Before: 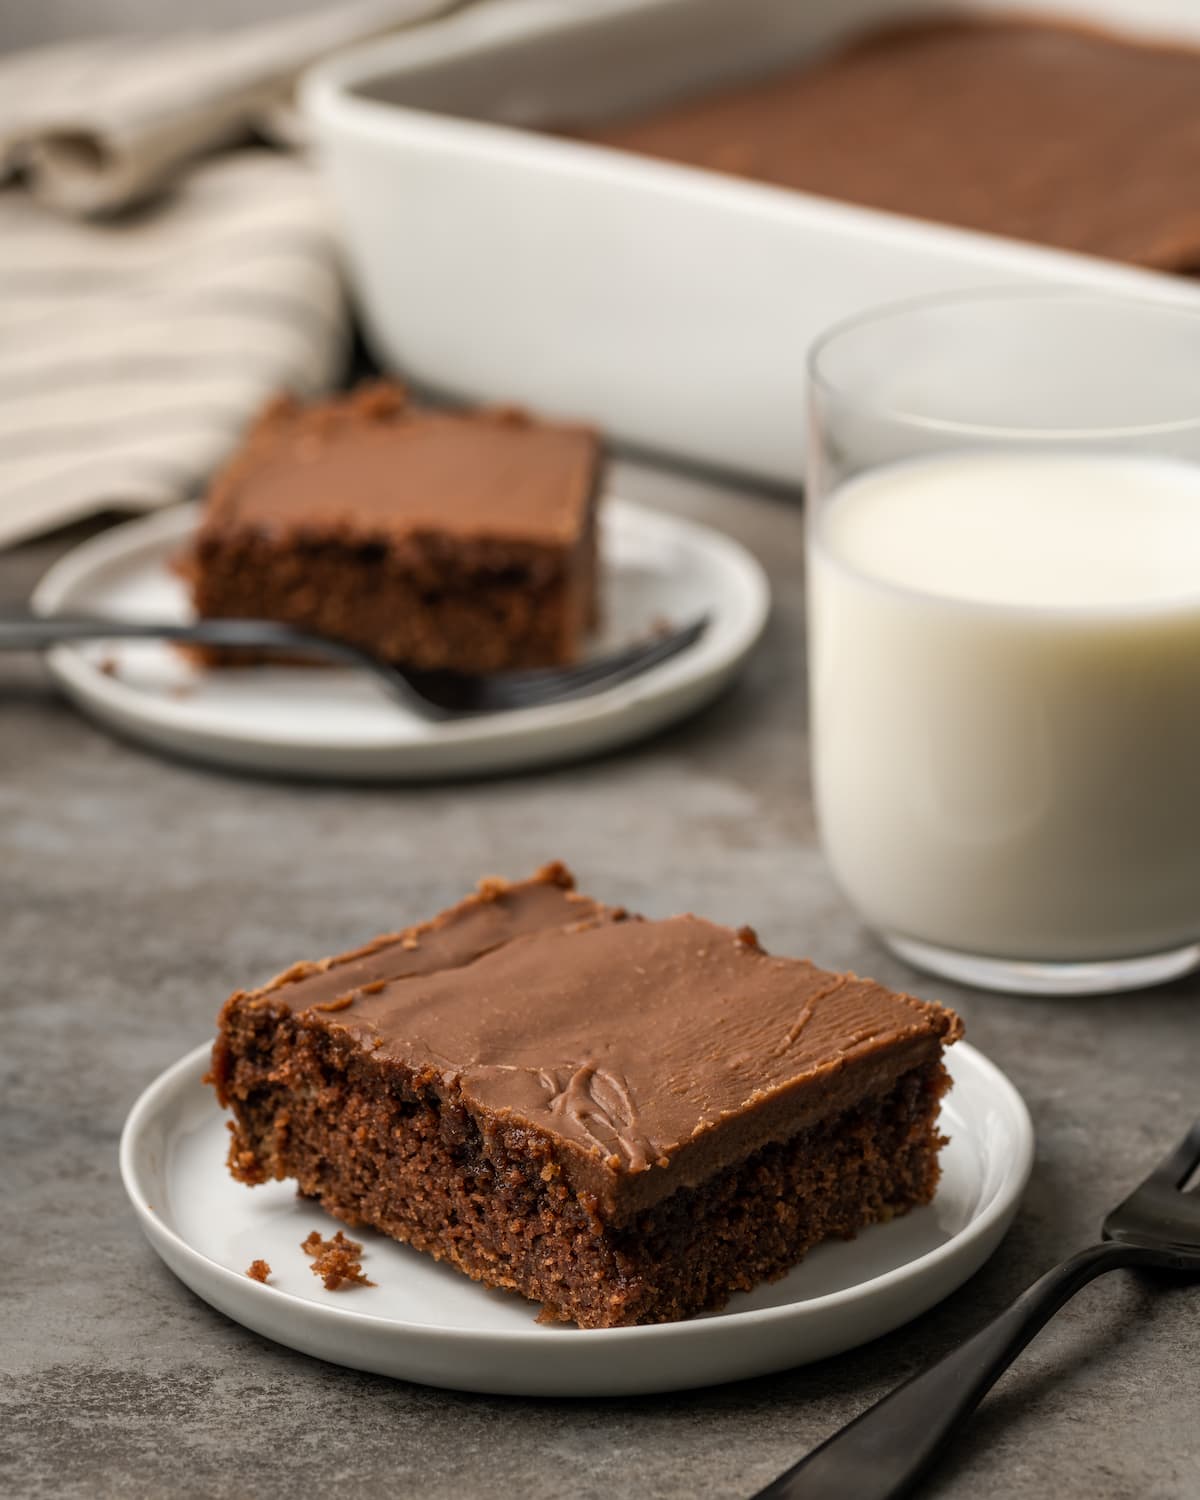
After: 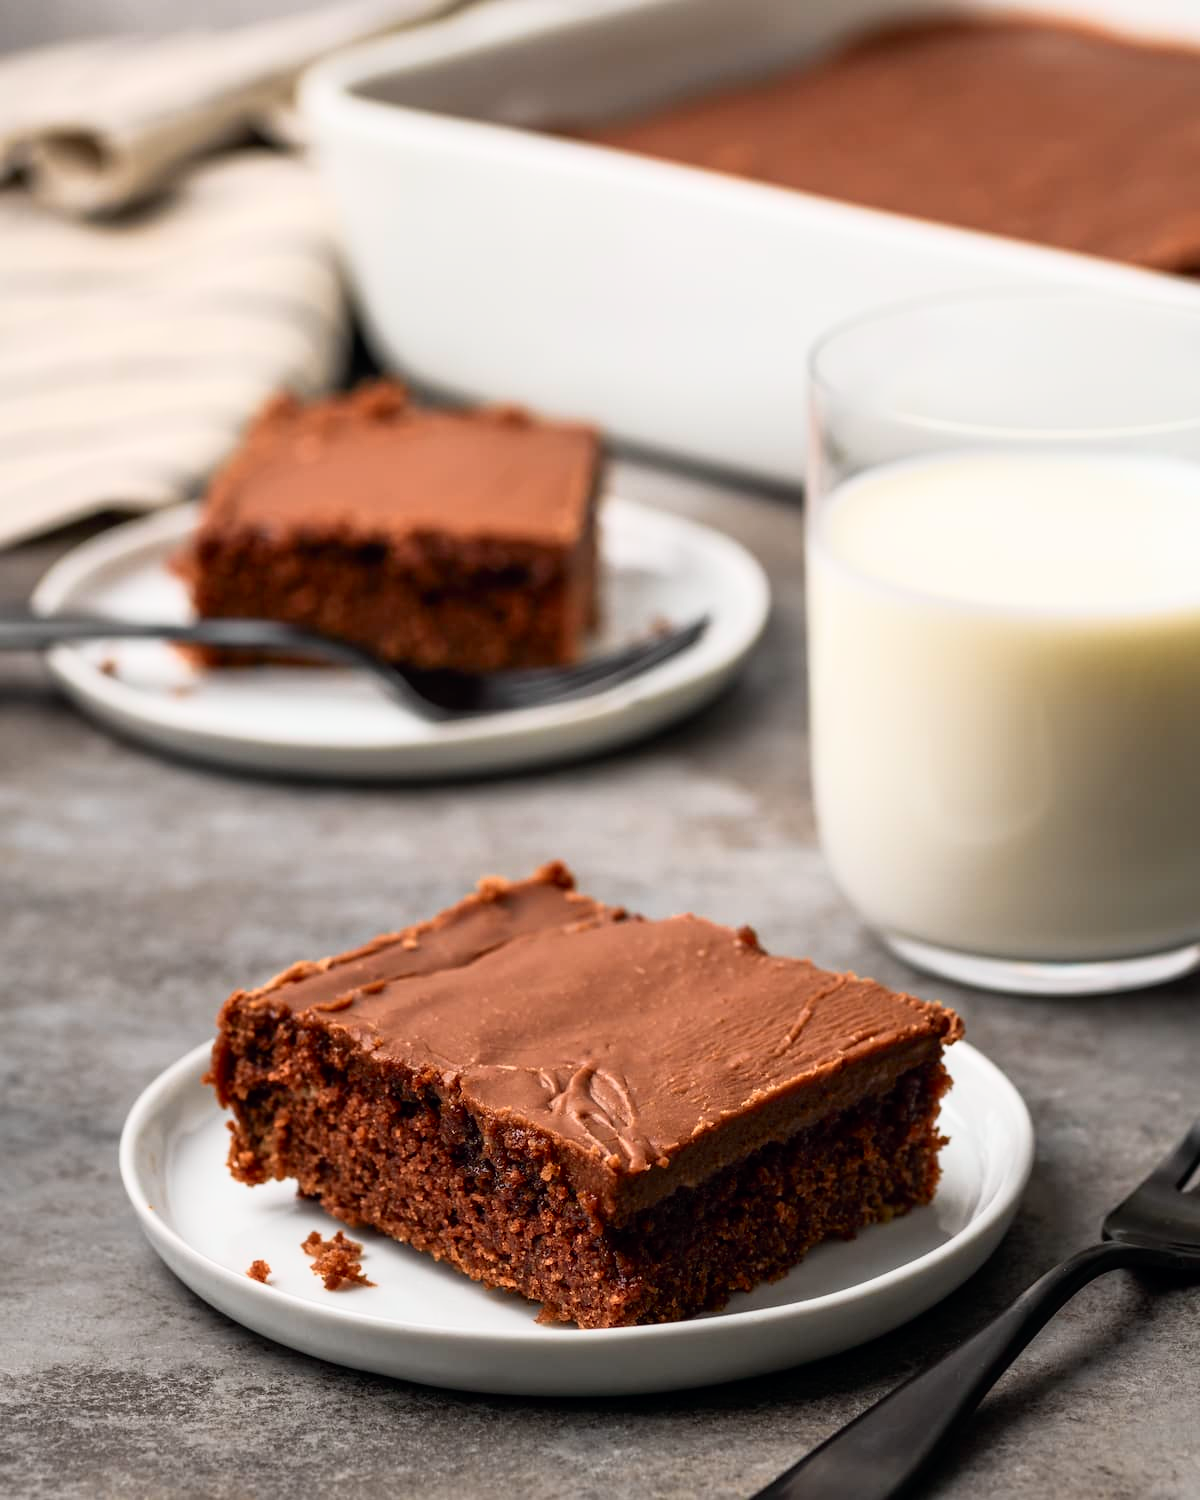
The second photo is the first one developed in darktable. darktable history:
exposure: compensate highlight preservation false
tone curve: curves: ch0 [(0, 0) (0.051, 0.027) (0.096, 0.071) (0.241, 0.247) (0.455, 0.52) (0.594, 0.692) (0.715, 0.845) (0.84, 0.936) (1, 1)]; ch1 [(0, 0) (0.1, 0.038) (0.318, 0.243) (0.399, 0.351) (0.478, 0.469) (0.499, 0.499) (0.534, 0.549) (0.565, 0.605) (0.601, 0.644) (0.666, 0.701) (1, 1)]; ch2 [(0, 0) (0.453, 0.45) (0.479, 0.483) (0.504, 0.499) (0.52, 0.508) (0.561, 0.573) (0.592, 0.617) (0.824, 0.815) (1, 1)], color space Lab, independent channels, preserve colors none
